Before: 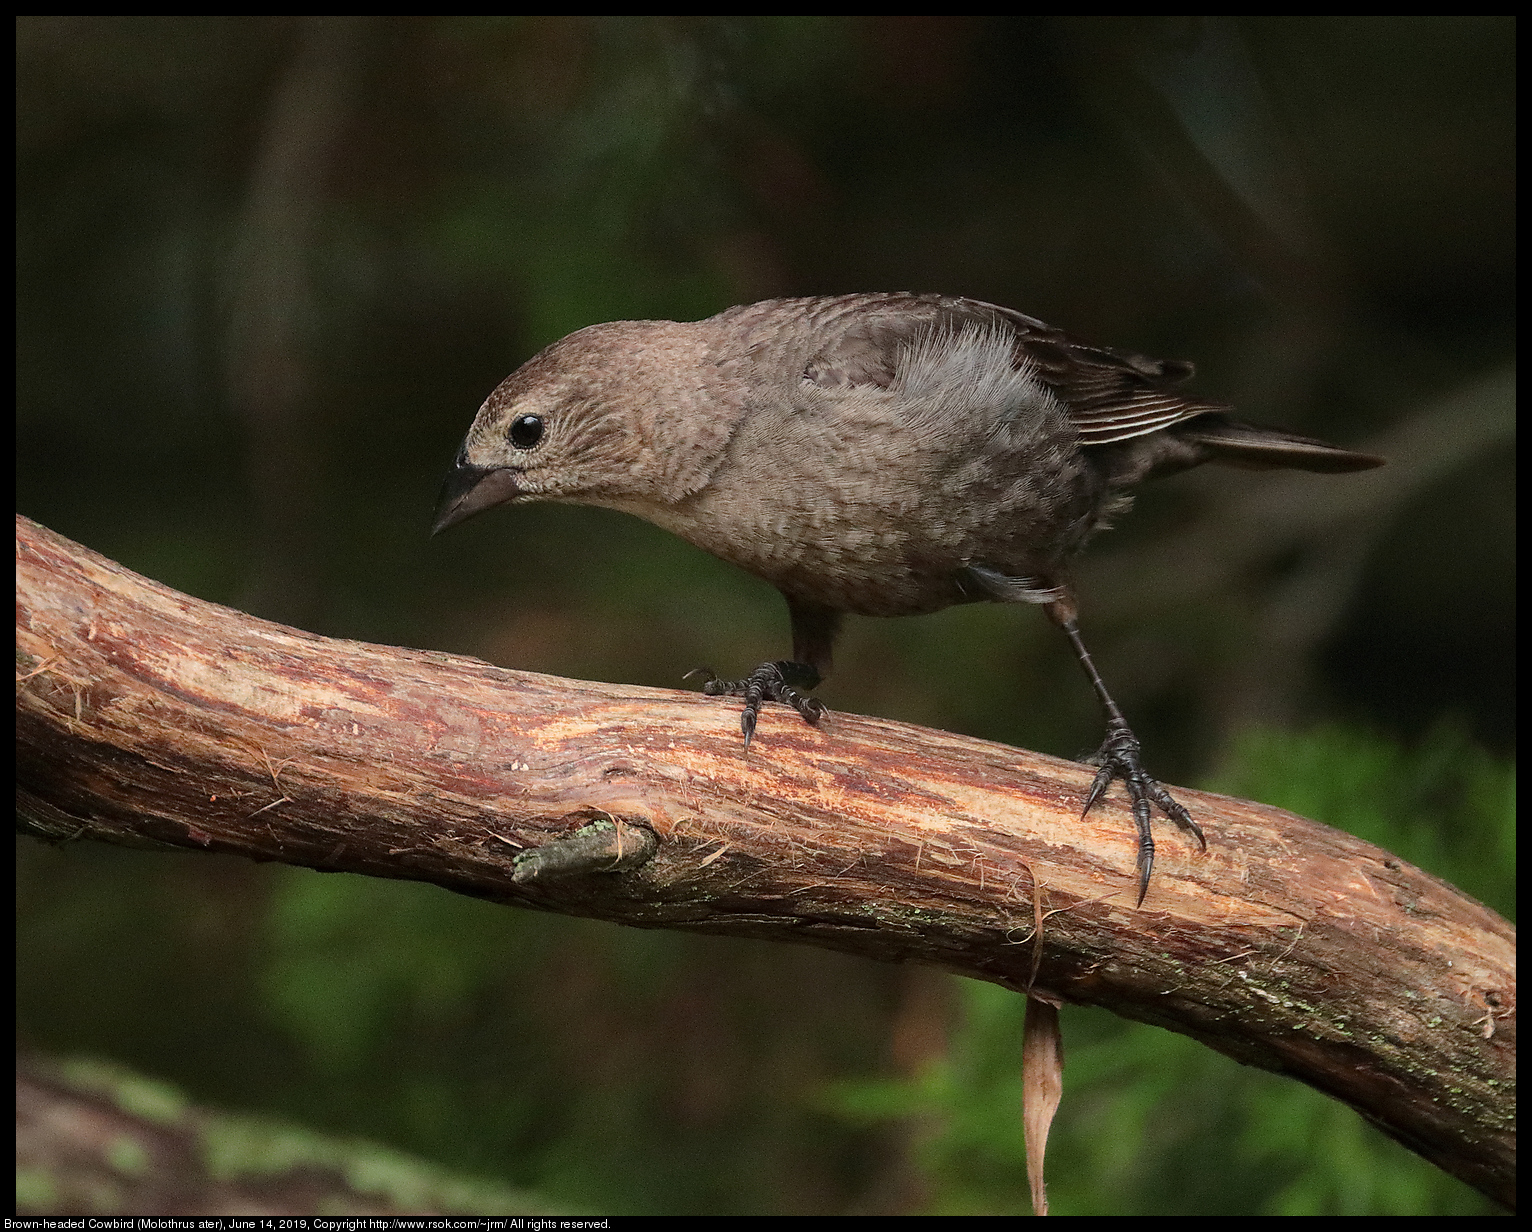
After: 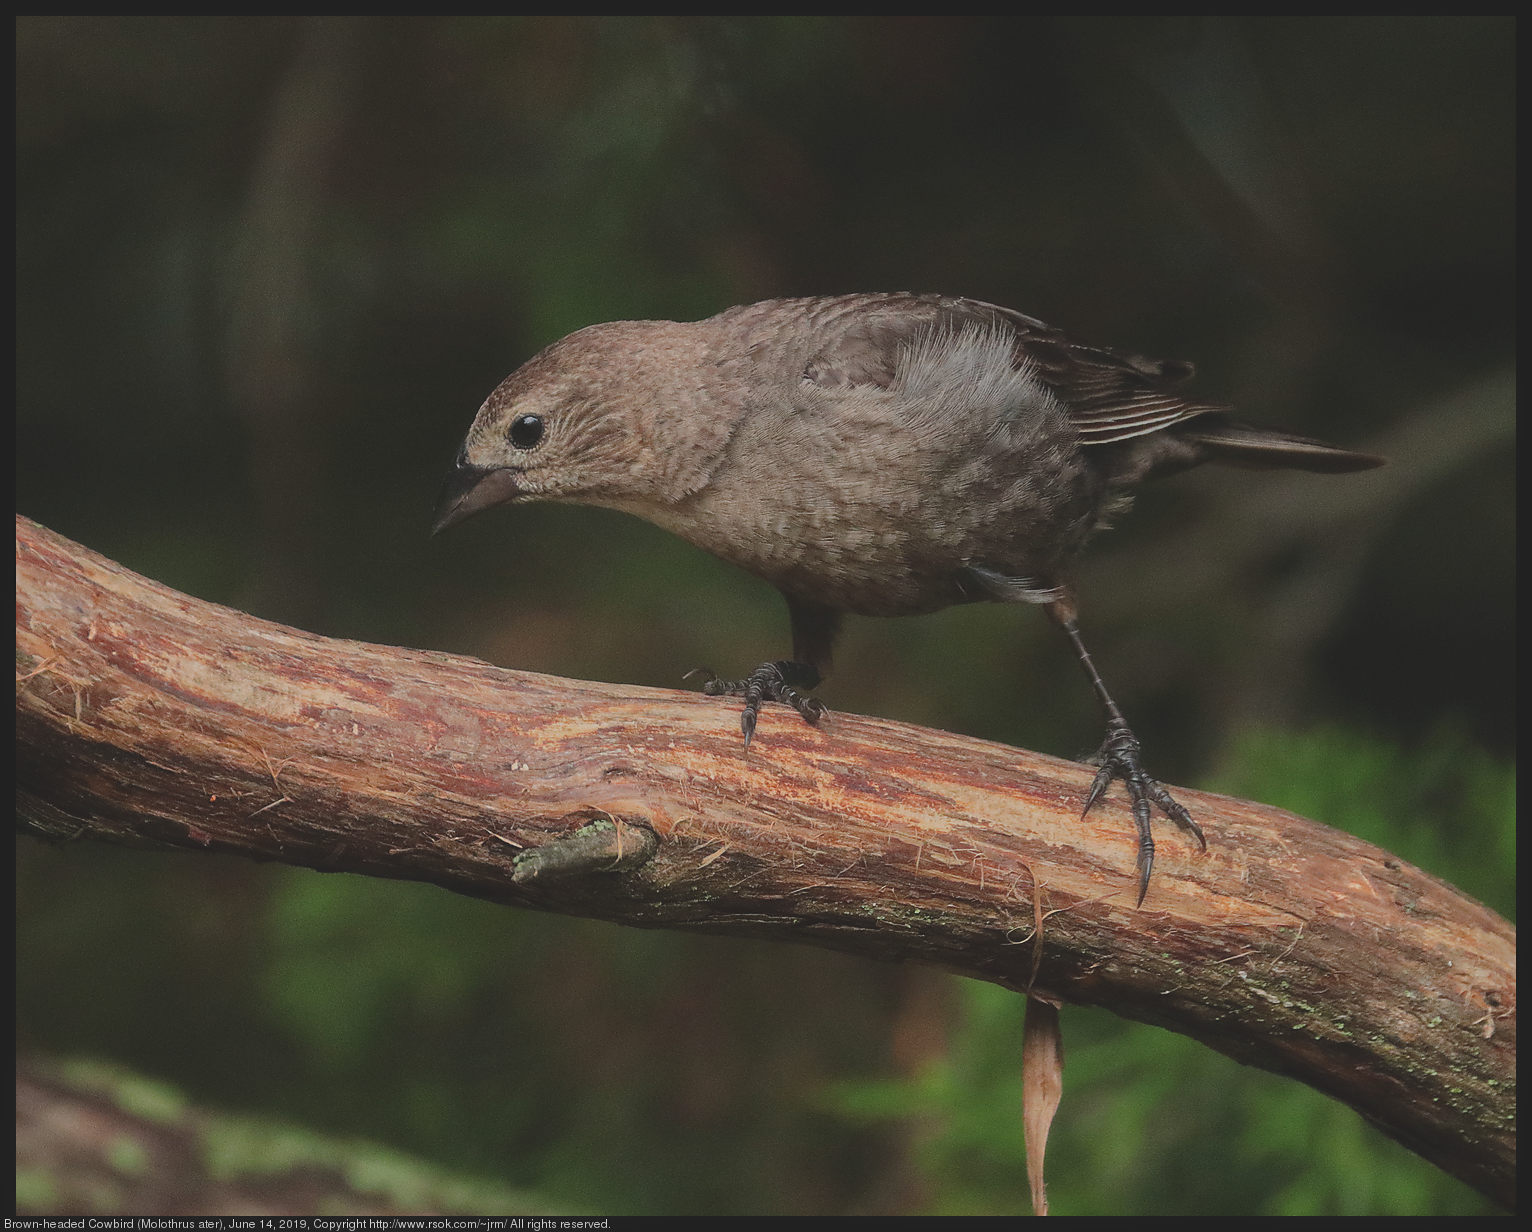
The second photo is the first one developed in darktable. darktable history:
contrast equalizer: octaves 7, y [[0.502, 0.505, 0.512, 0.529, 0.564, 0.588], [0.5 ×6], [0.502, 0.505, 0.512, 0.529, 0.564, 0.588], [0, 0.001, 0.001, 0.004, 0.008, 0.011], [0, 0.001, 0.001, 0.004, 0.008, 0.011]], mix -1
sharpen: amount 0.2
exposure: black level correction -0.015, compensate highlight preservation false
tone equalizer: -8 EV -0.002 EV, -7 EV 0.005 EV, -6 EV -0.008 EV, -5 EV 0.007 EV, -4 EV -0.042 EV, -3 EV -0.233 EV, -2 EV -0.662 EV, -1 EV -0.983 EV, +0 EV -0.969 EV, smoothing diameter 2%, edges refinement/feathering 20, mask exposure compensation -1.57 EV, filter diffusion 5
